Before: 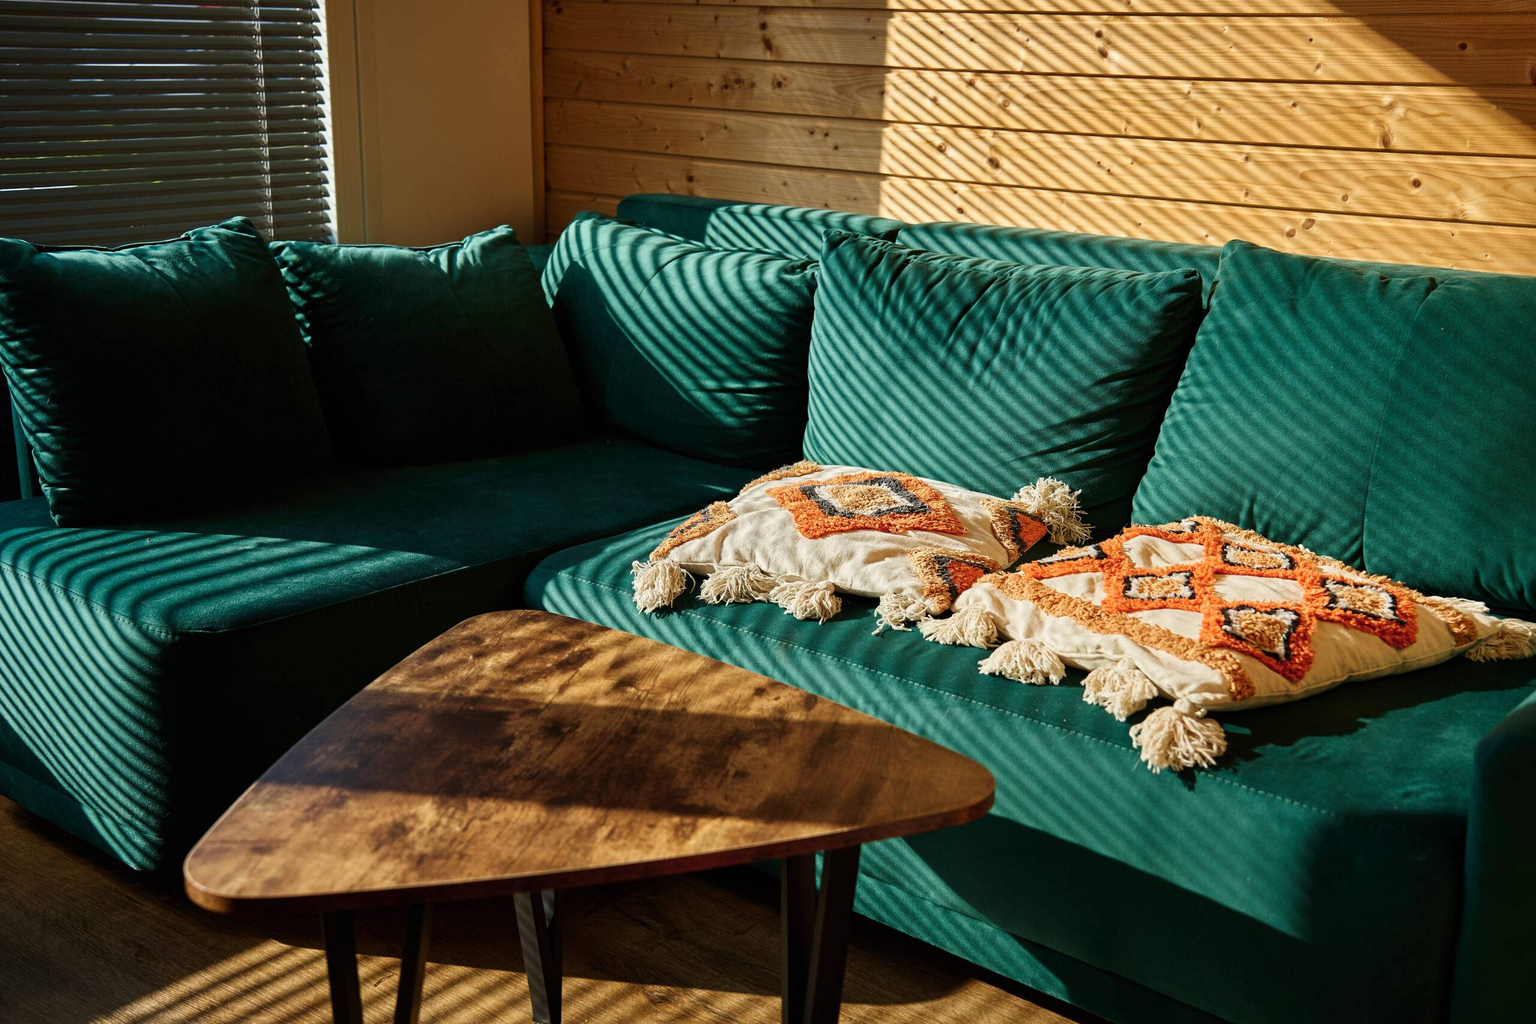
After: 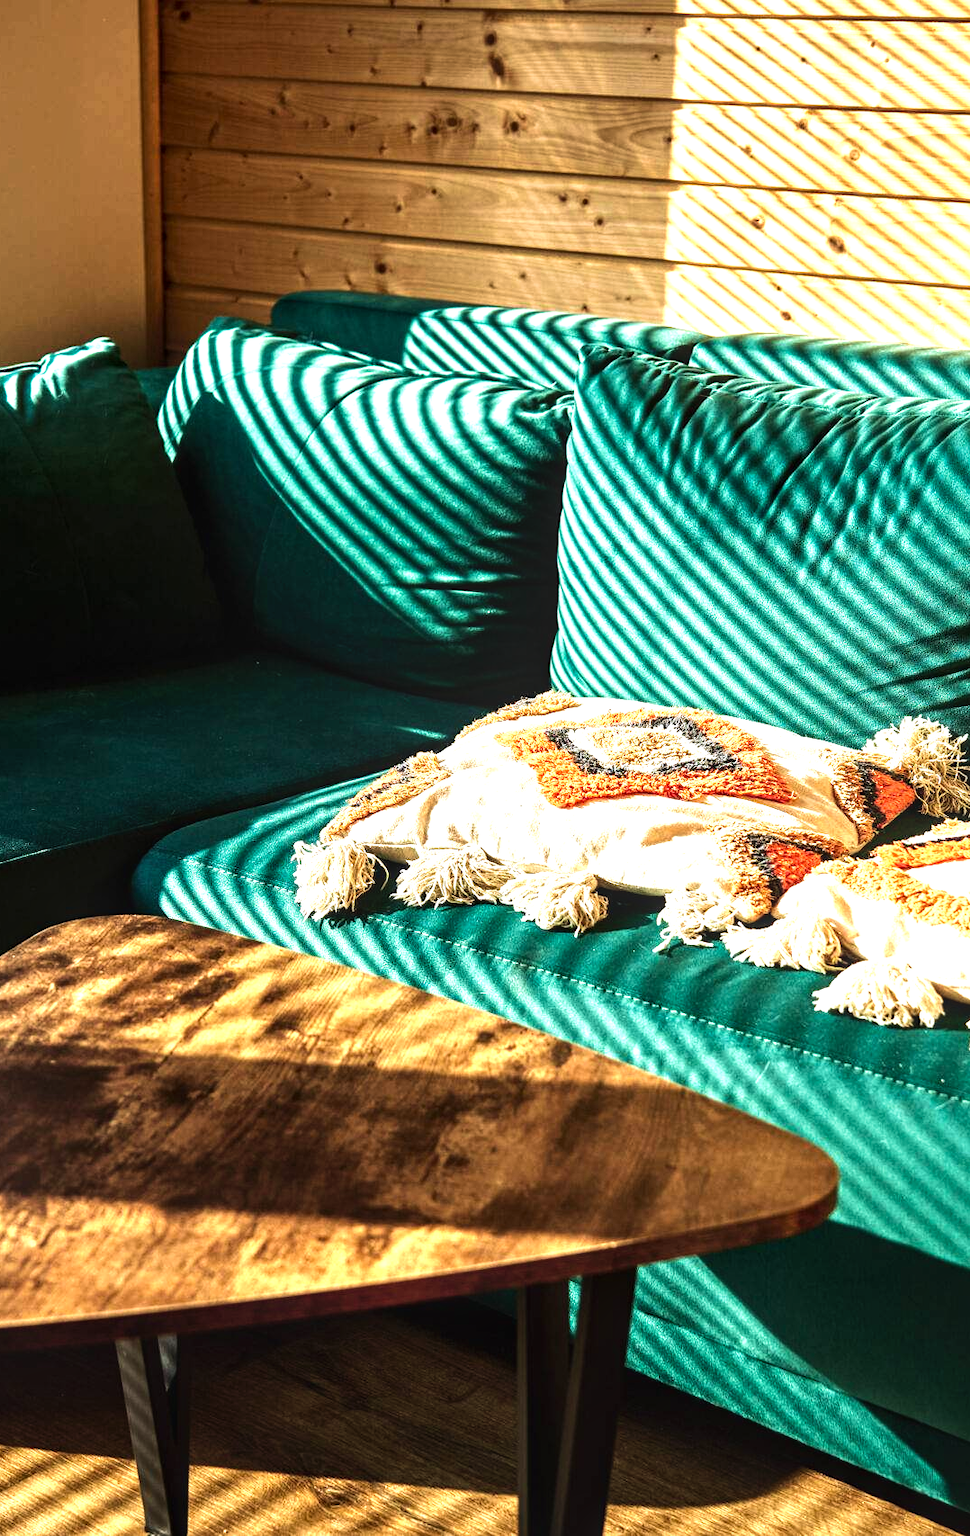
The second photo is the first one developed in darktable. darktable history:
local contrast: on, module defaults
exposure: black level correction 0, exposure 0.889 EV, compensate exposure bias true, compensate highlight preservation false
velvia: on, module defaults
crop: left 28.415%, right 29.464%
tone equalizer: -8 EV -0.79 EV, -7 EV -0.666 EV, -6 EV -0.62 EV, -5 EV -0.409 EV, -3 EV 0.386 EV, -2 EV 0.6 EV, -1 EV 0.696 EV, +0 EV 0.731 EV, edges refinement/feathering 500, mask exposure compensation -1.57 EV, preserve details no
